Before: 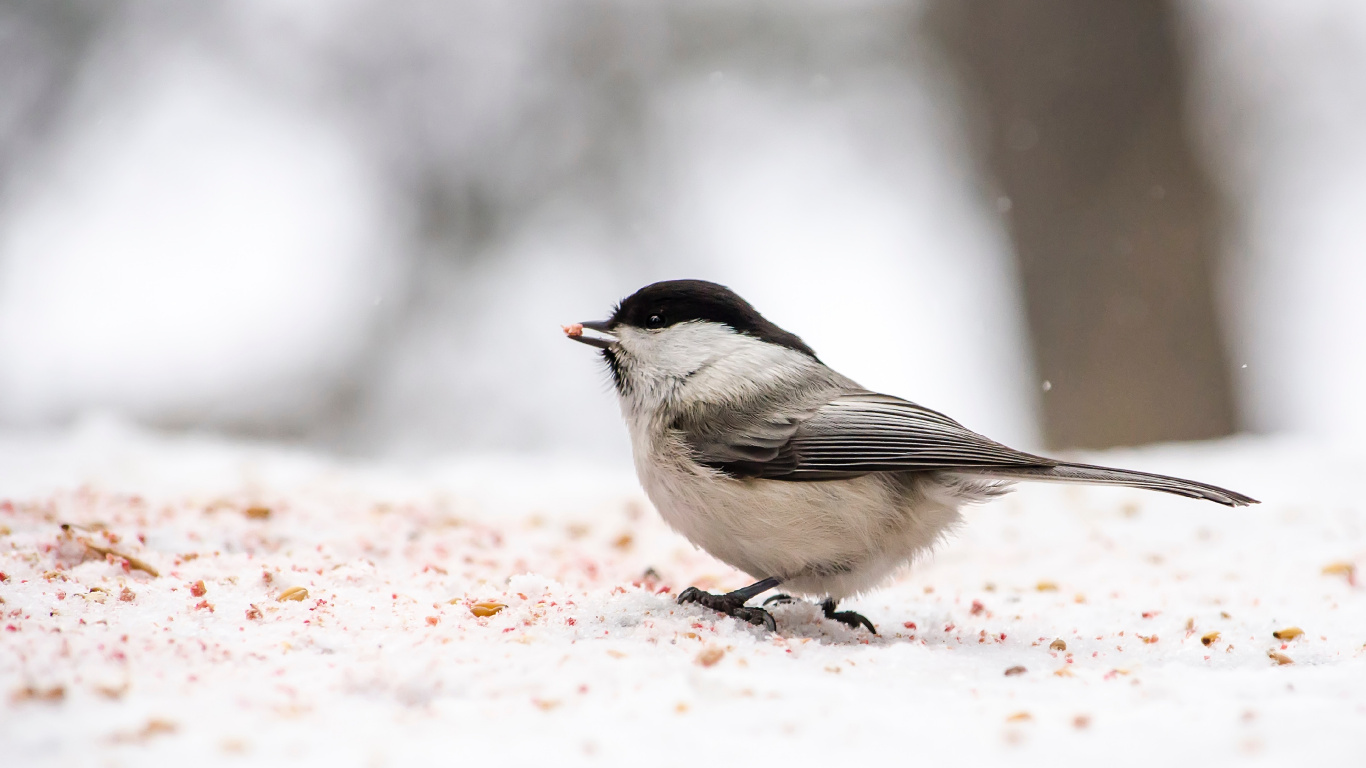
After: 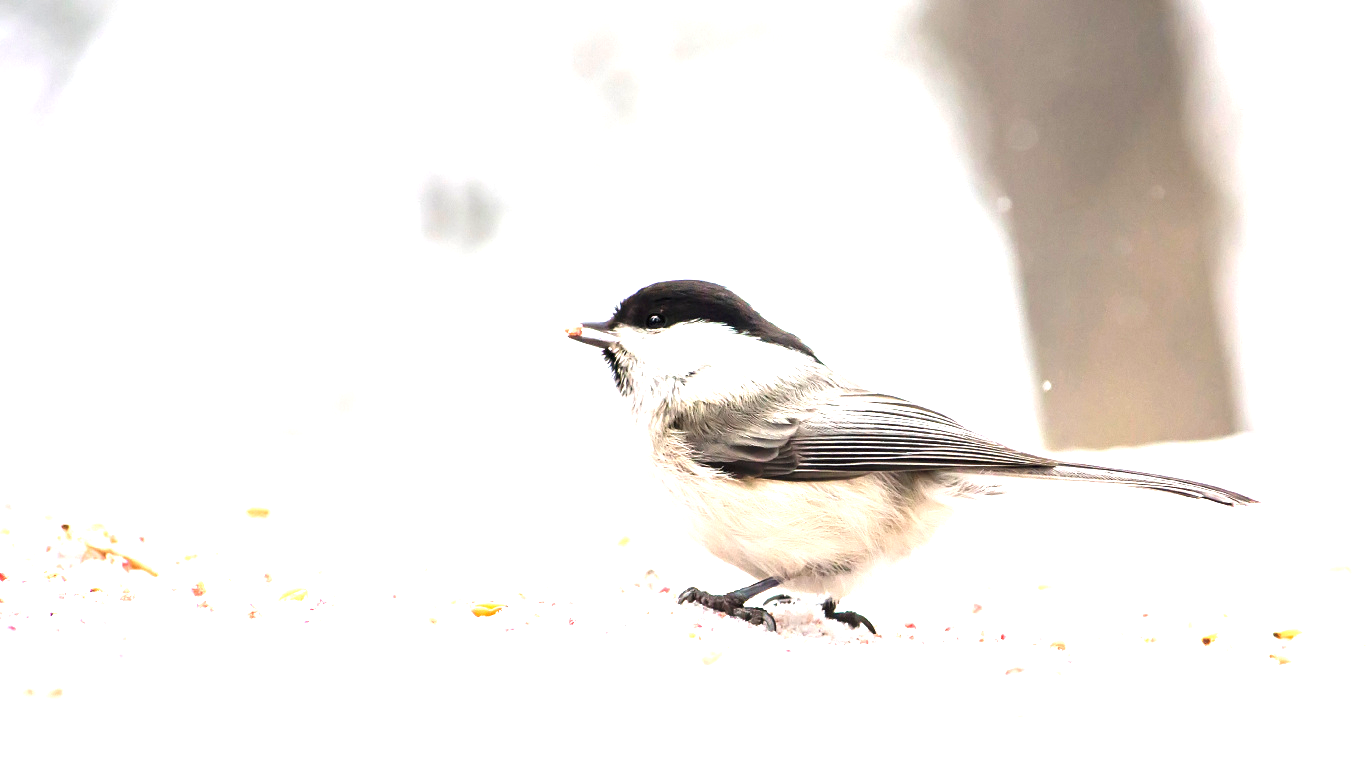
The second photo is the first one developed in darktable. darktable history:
exposure: black level correction 0, exposure 1.687 EV, compensate highlight preservation false
